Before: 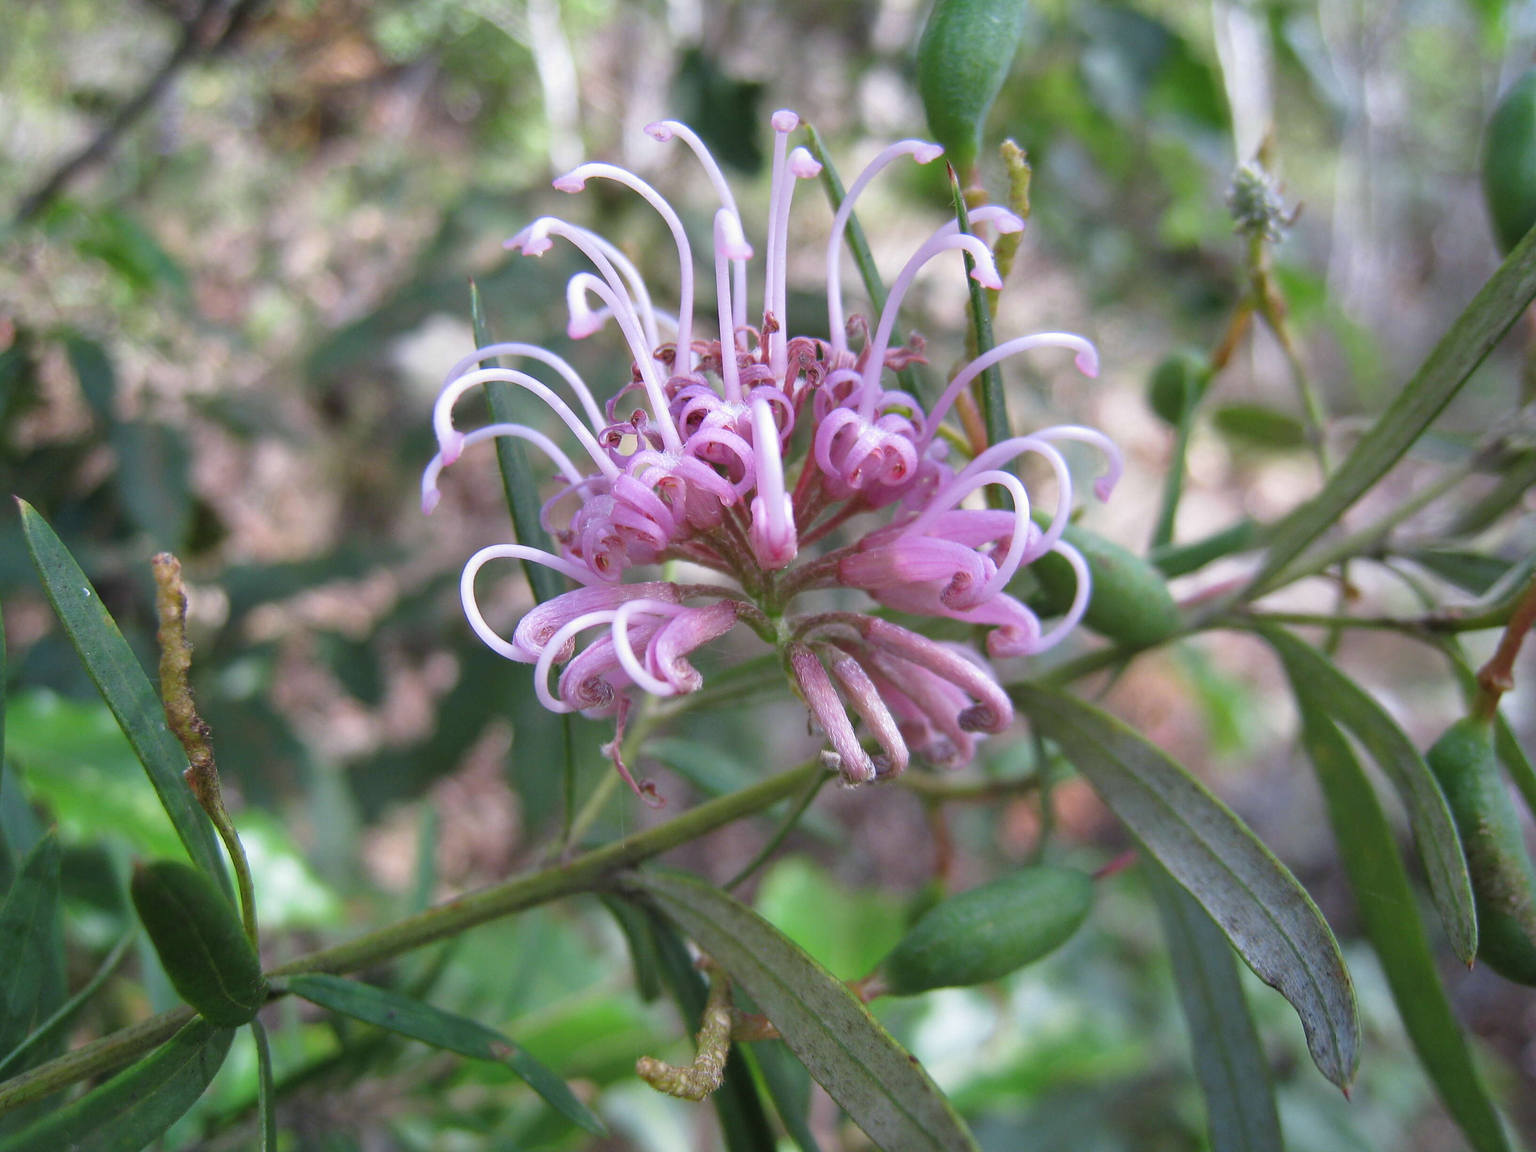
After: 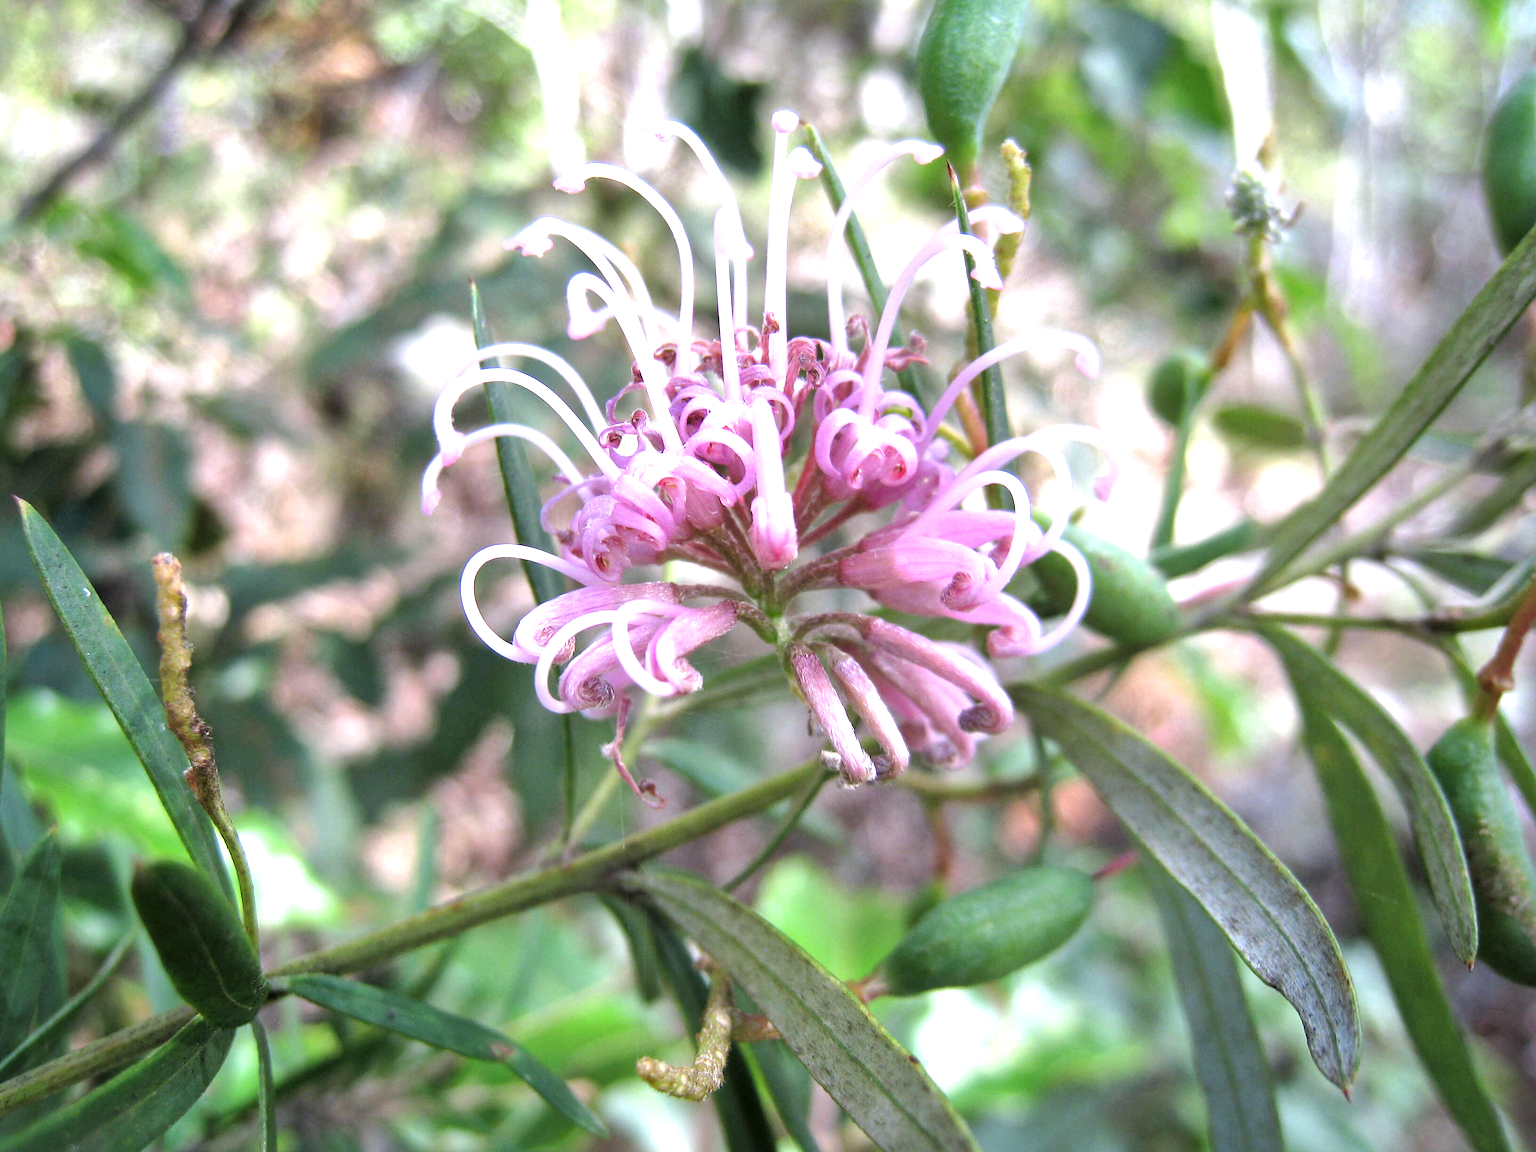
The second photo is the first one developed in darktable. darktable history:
tone equalizer: -8 EV -1.08 EV, -7 EV -1 EV, -6 EV -0.869 EV, -5 EV -0.587 EV, -3 EV 0.584 EV, -2 EV 0.858 EV, -1 EV 0.985 EV, +0 EV 1.06 EV
local contrast: mode bilateral grid, contrast 21, coarseness 49, detail 130%, midtone range 0.2
